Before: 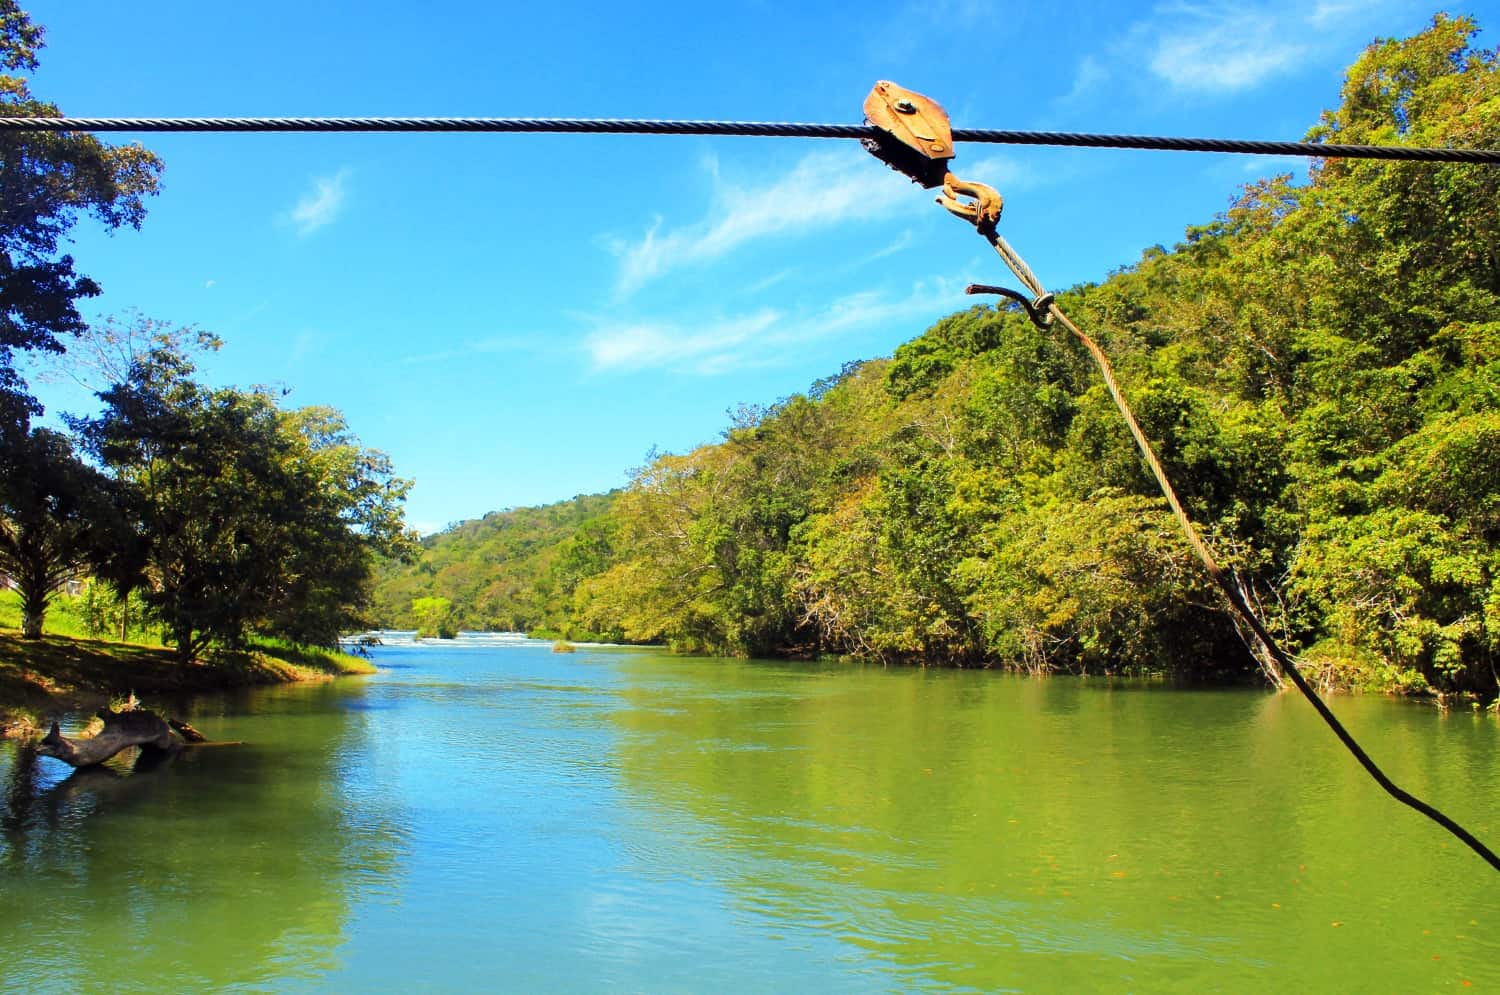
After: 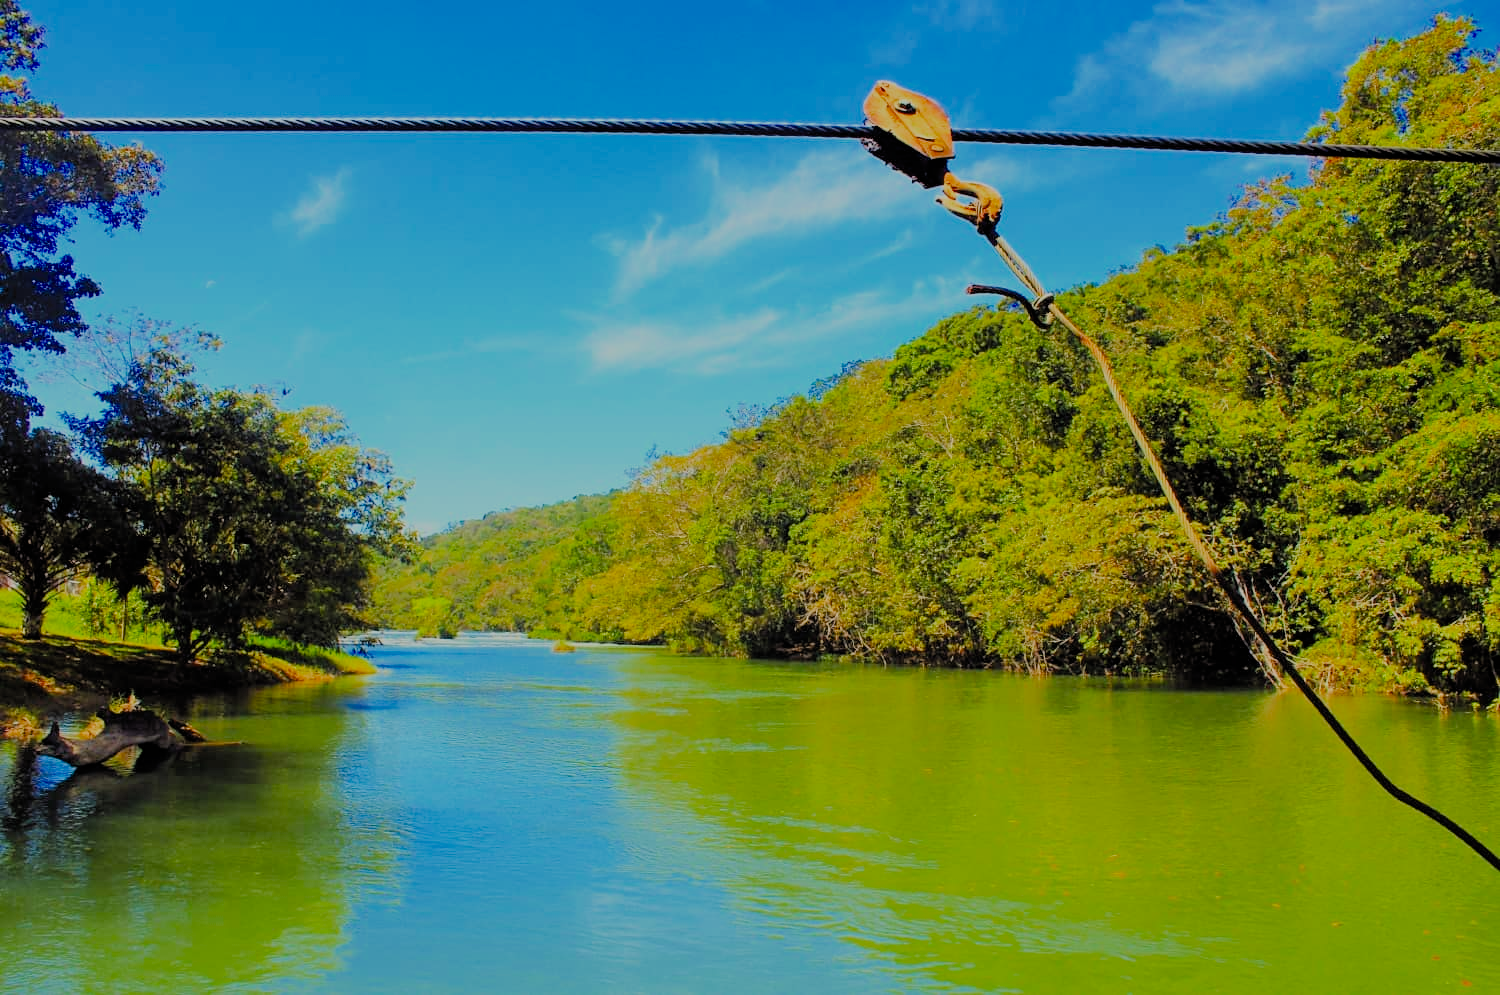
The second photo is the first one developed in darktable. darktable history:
filmic rgb: white relative exposure 8 EV, threshold 3 EV, hardness 2.44, latitude 10.07%, contrast 0.72, highlights saturation mix 10%, shadows ↔ highlights balance 1.38%, color science v4 (2020), enable highlight reconstruction true
sharpen: amount 0.2
